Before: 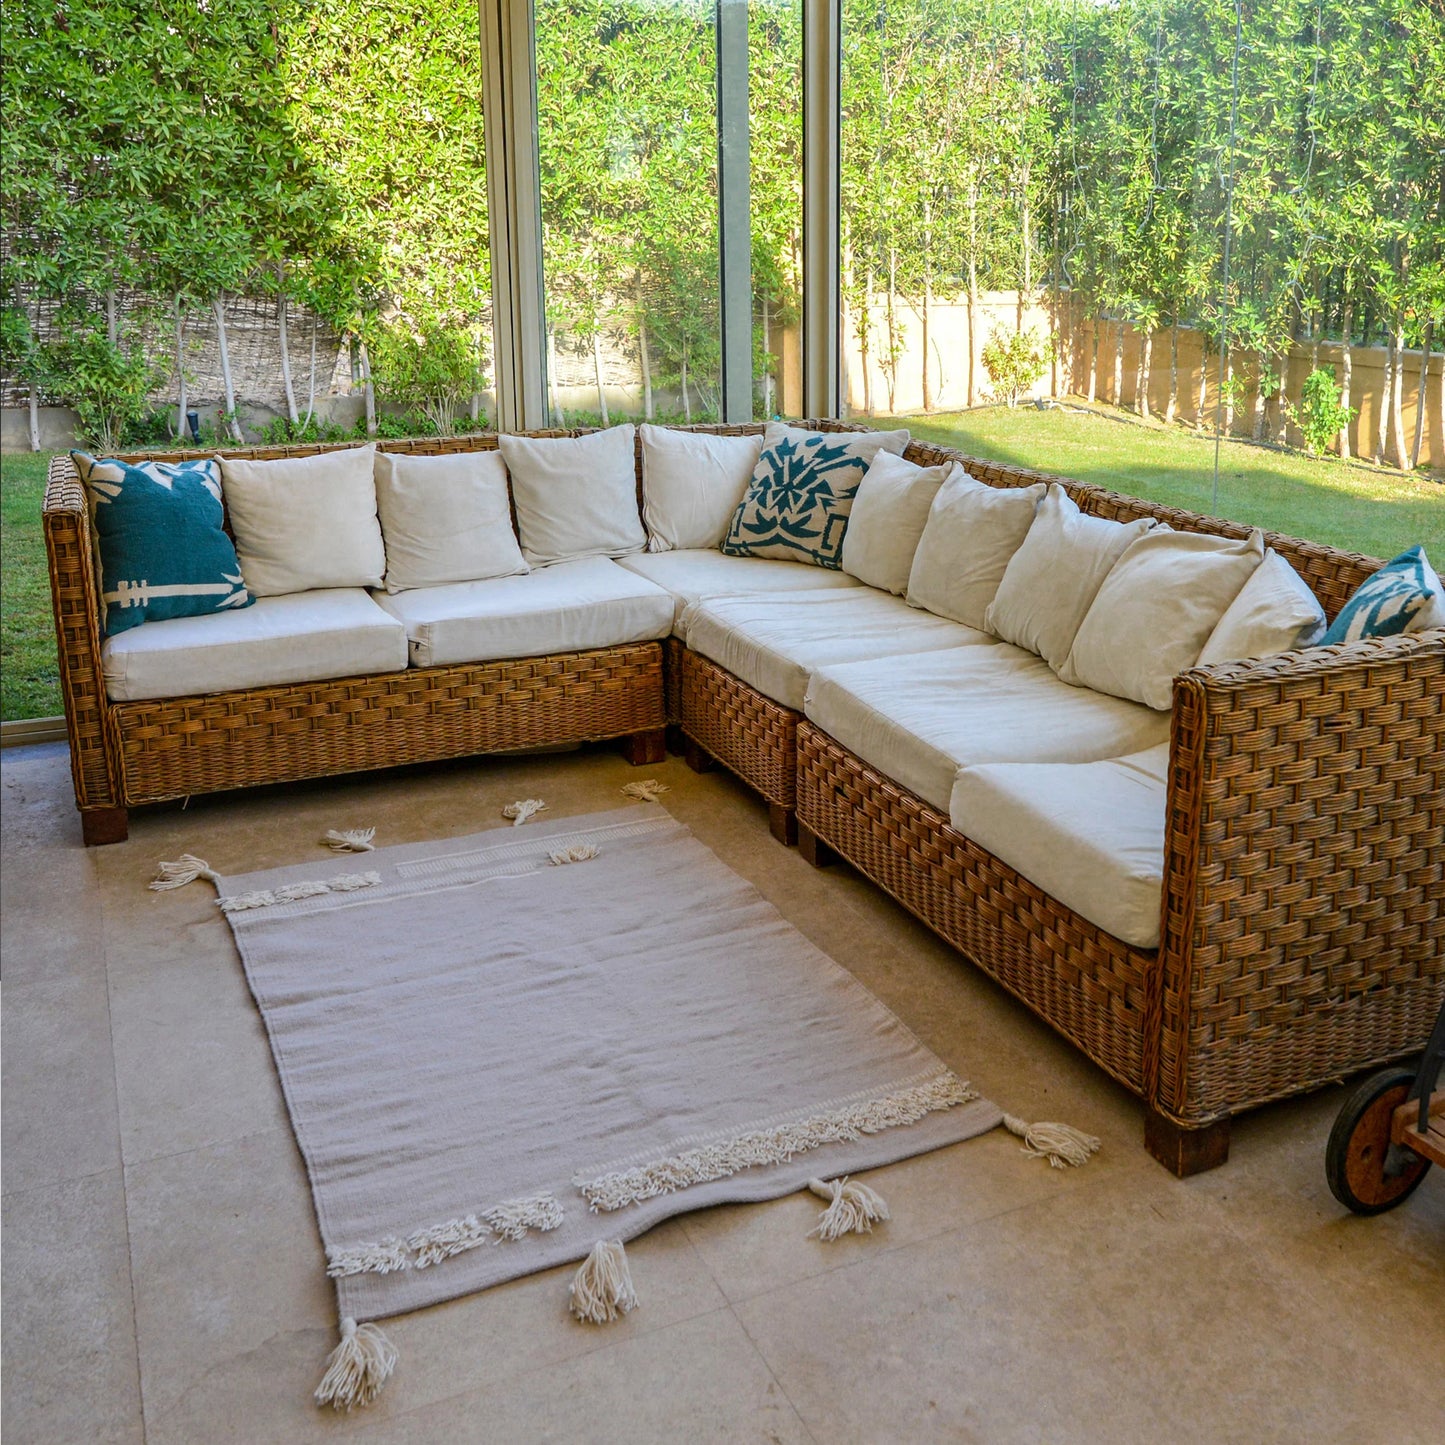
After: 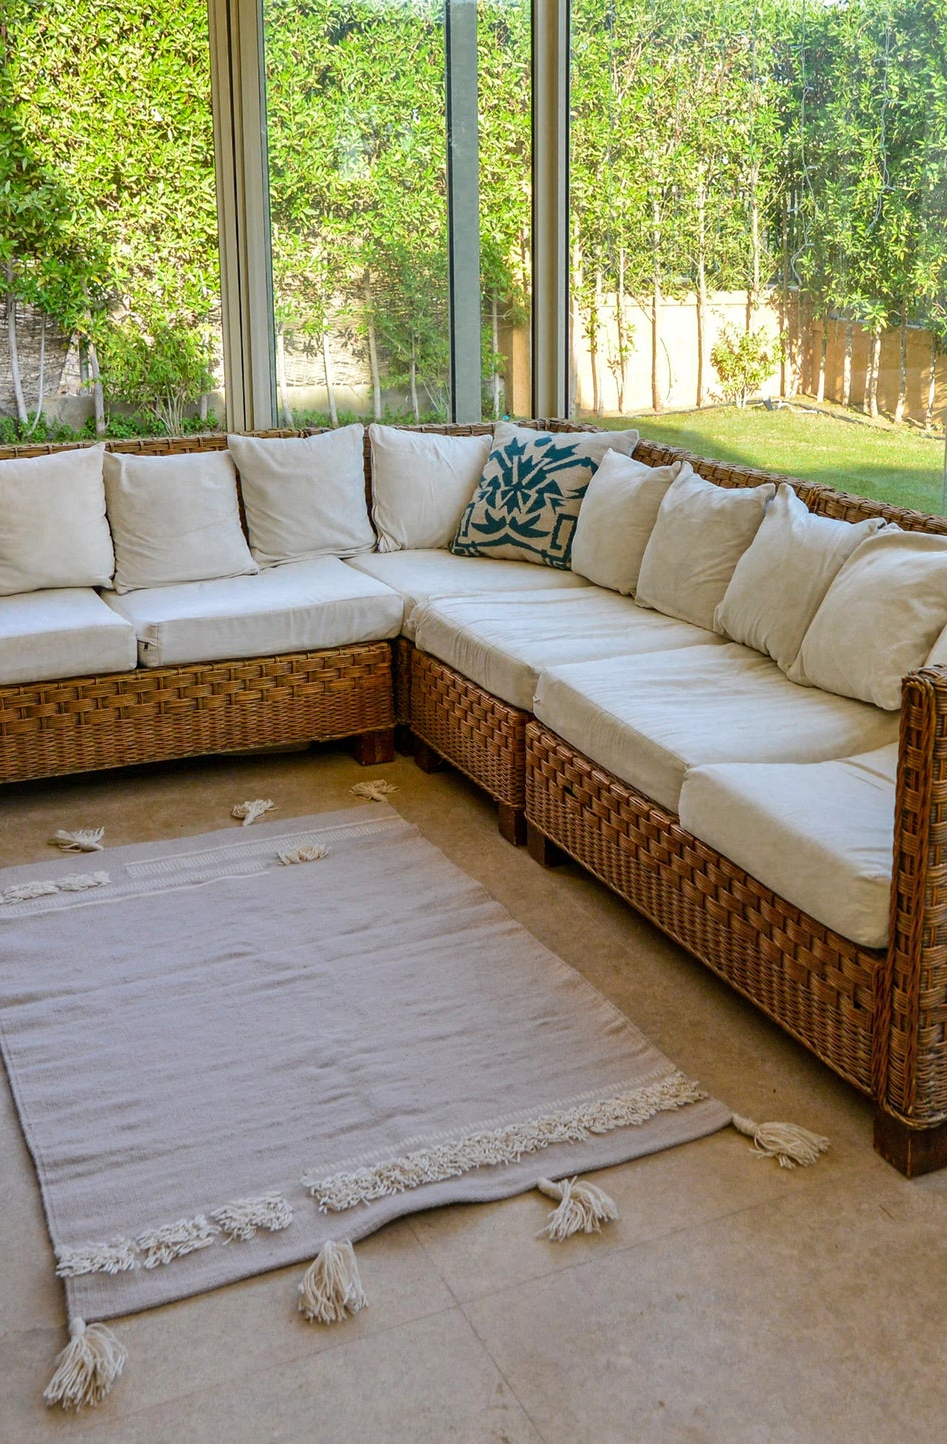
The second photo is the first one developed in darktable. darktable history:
crop and rotate: left 18.758%, right 15.641%
shadows and highlights: shadows 37.59, highlights -27.74, soften with gaussian
